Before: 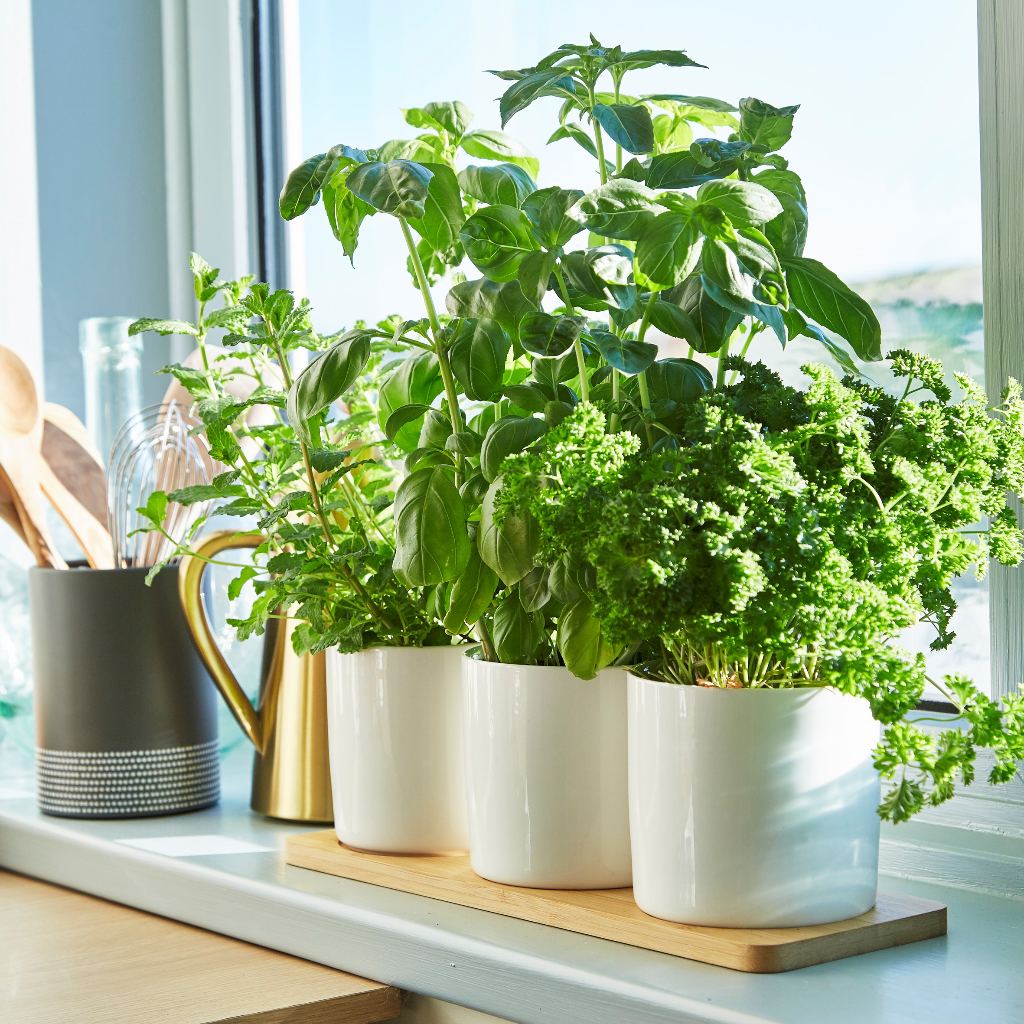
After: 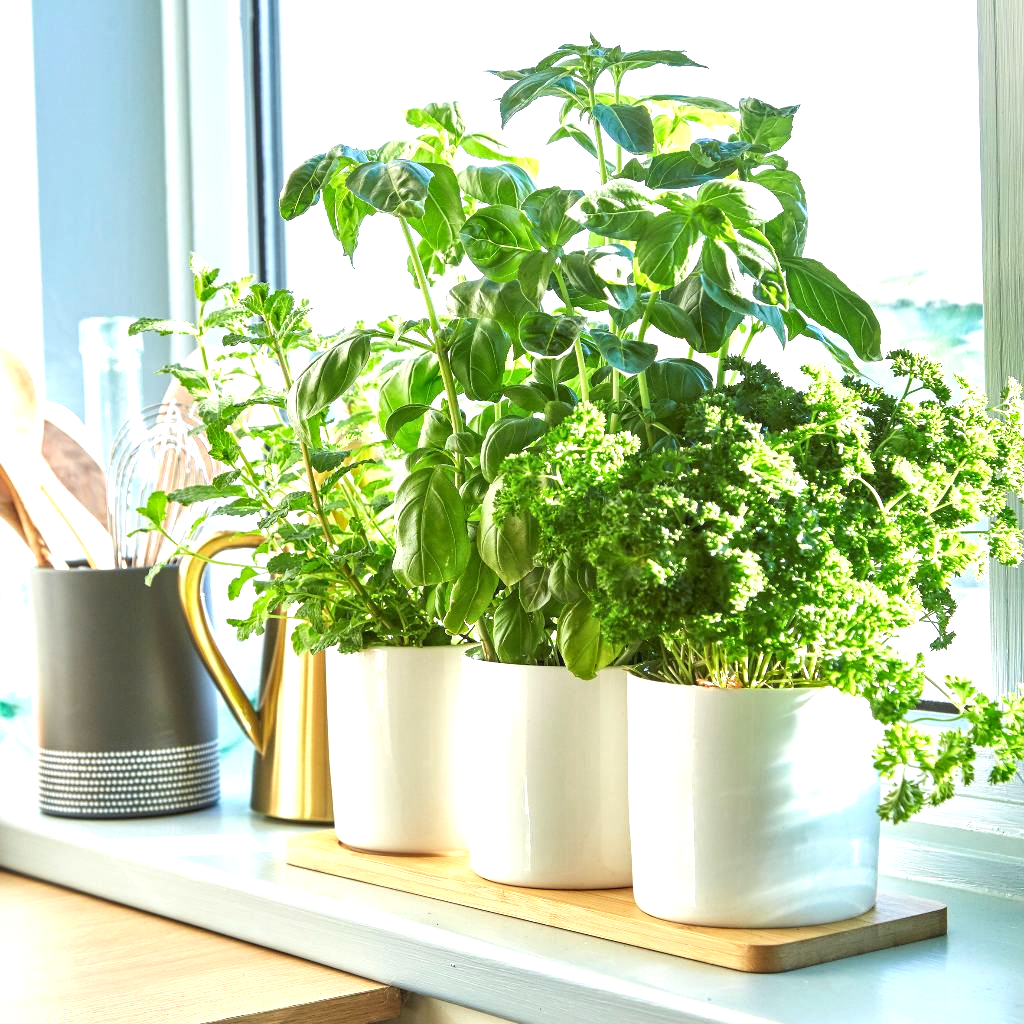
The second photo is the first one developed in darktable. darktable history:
exposure: exposure 0.754 EV, compensate highlight preservation false
local contrast: on, module defaults
